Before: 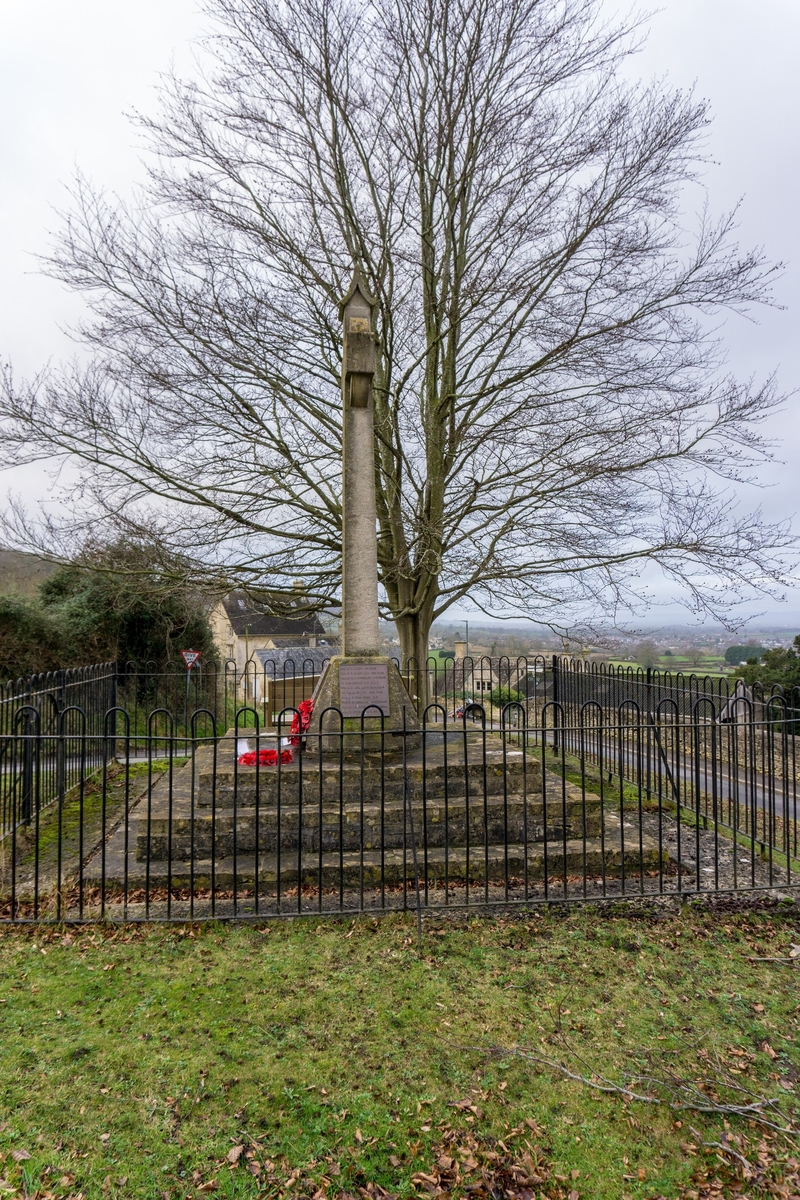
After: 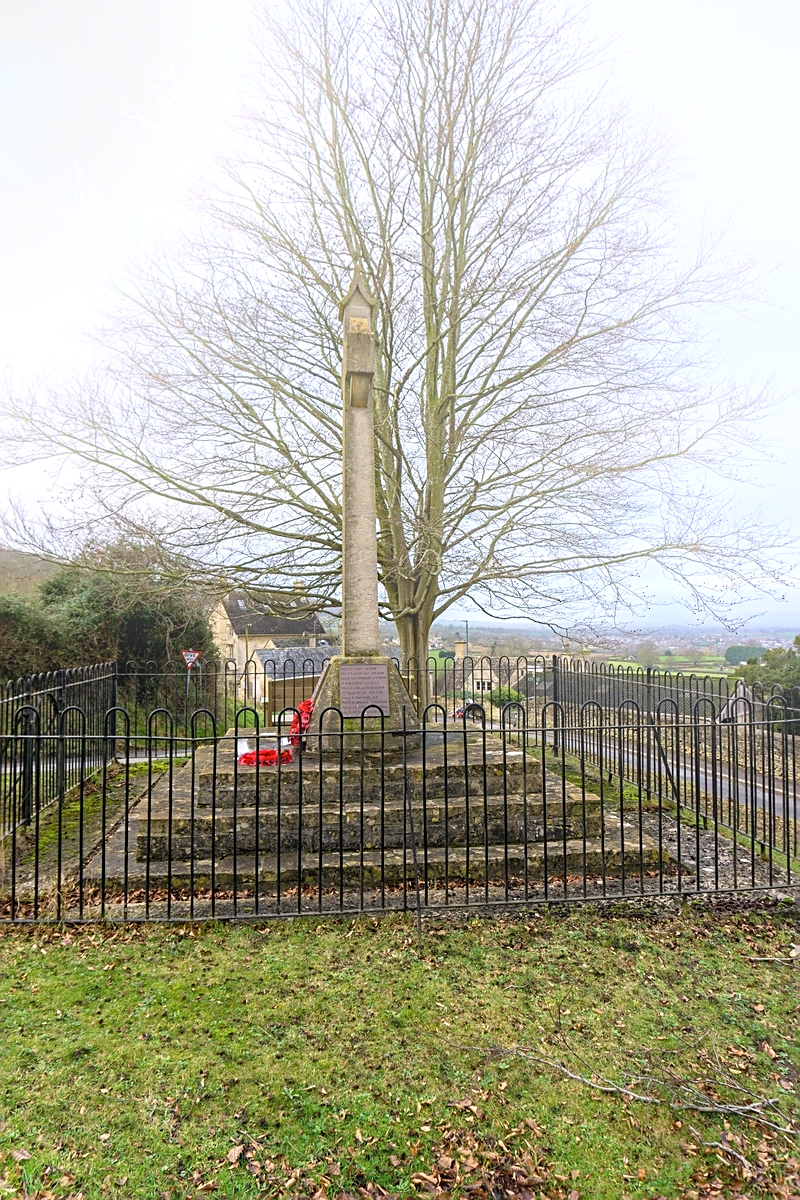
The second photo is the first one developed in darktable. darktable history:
bloom: on, module defaults
haze removal: strength 0.29, distance 0.25, compatibility mode true, adaptive false
sharpen: on, module defaults
exposure: exposure 0.426 EV, compensate highlight preservation false
